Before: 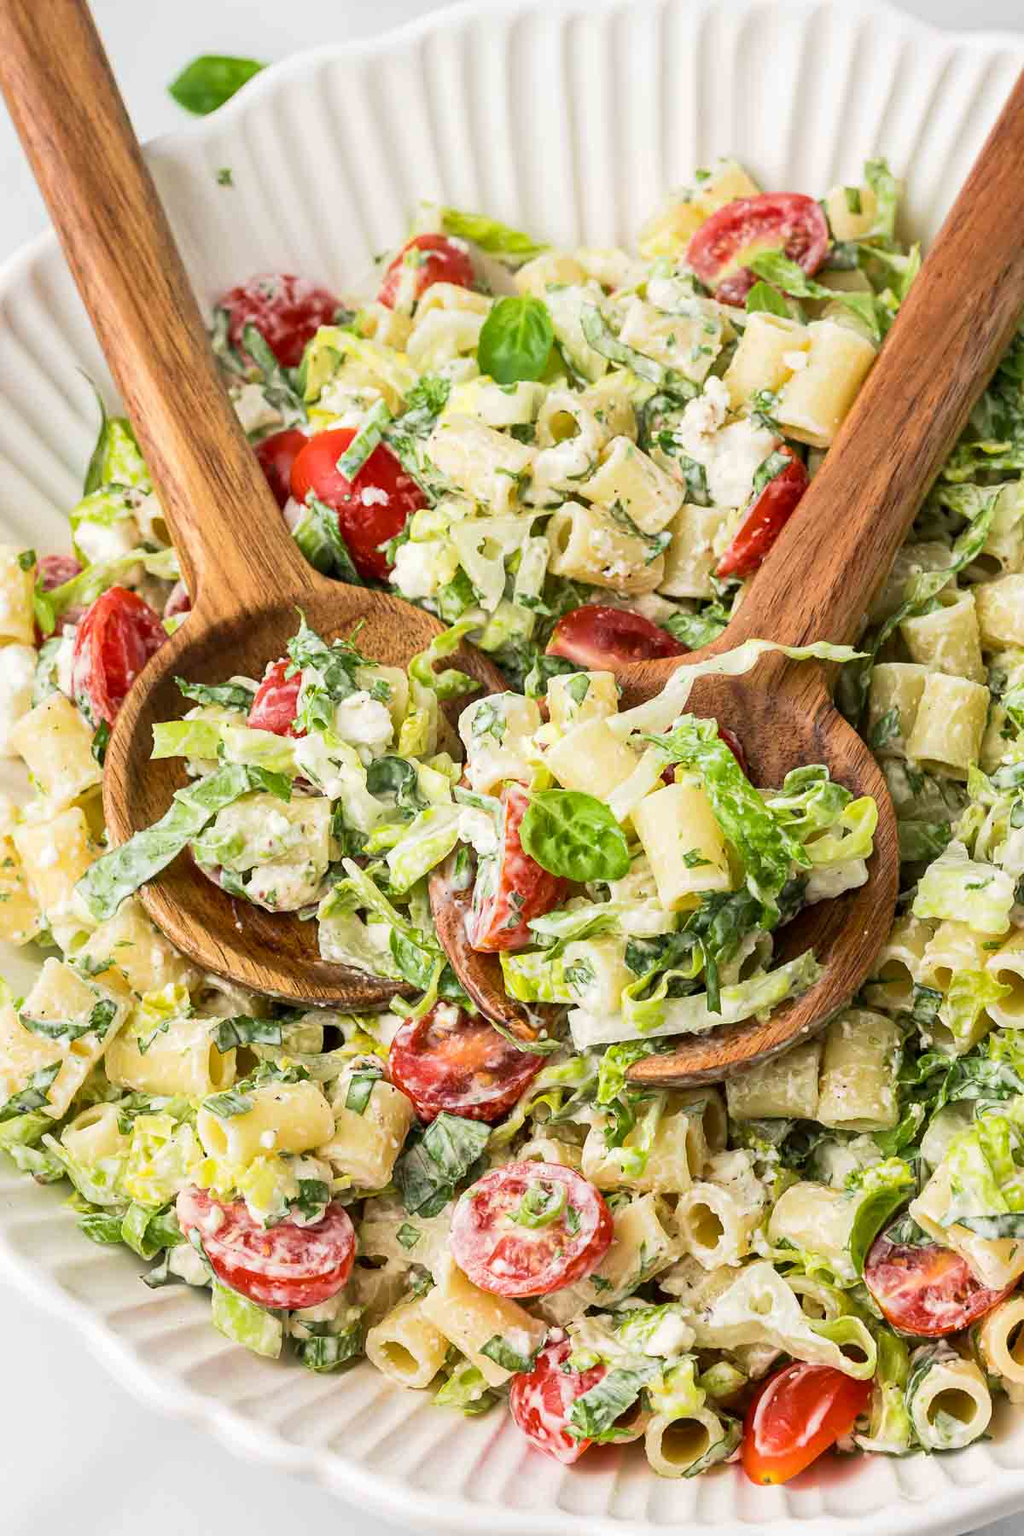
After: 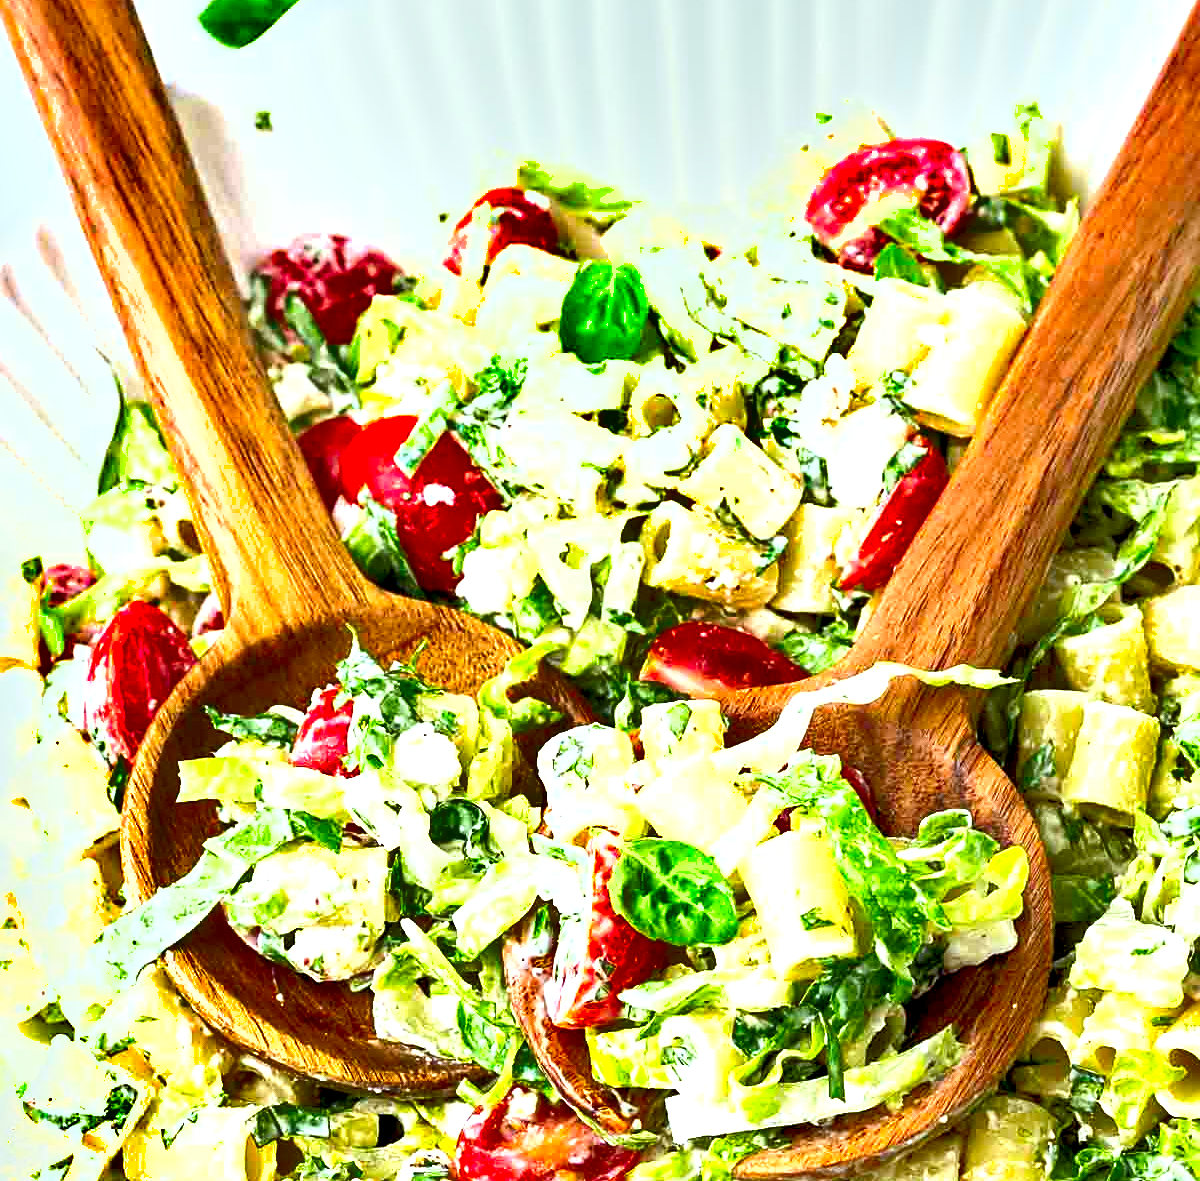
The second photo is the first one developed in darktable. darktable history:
color correction: highlights a* -7.33, highlights b* 1.26, shadows a* -3.55, saturation 1.4
crop and rotate: top 4.848%, bottom 29.503%
white balance: red 1.004, blue 1.096
exposure: black level correction 0.008, exposure 0.979 EV, compensate highlight preservation false
sharpen: radius 1.864, amount 0.398, threshold 1.271
shadows and highlights: soften with gaussian
